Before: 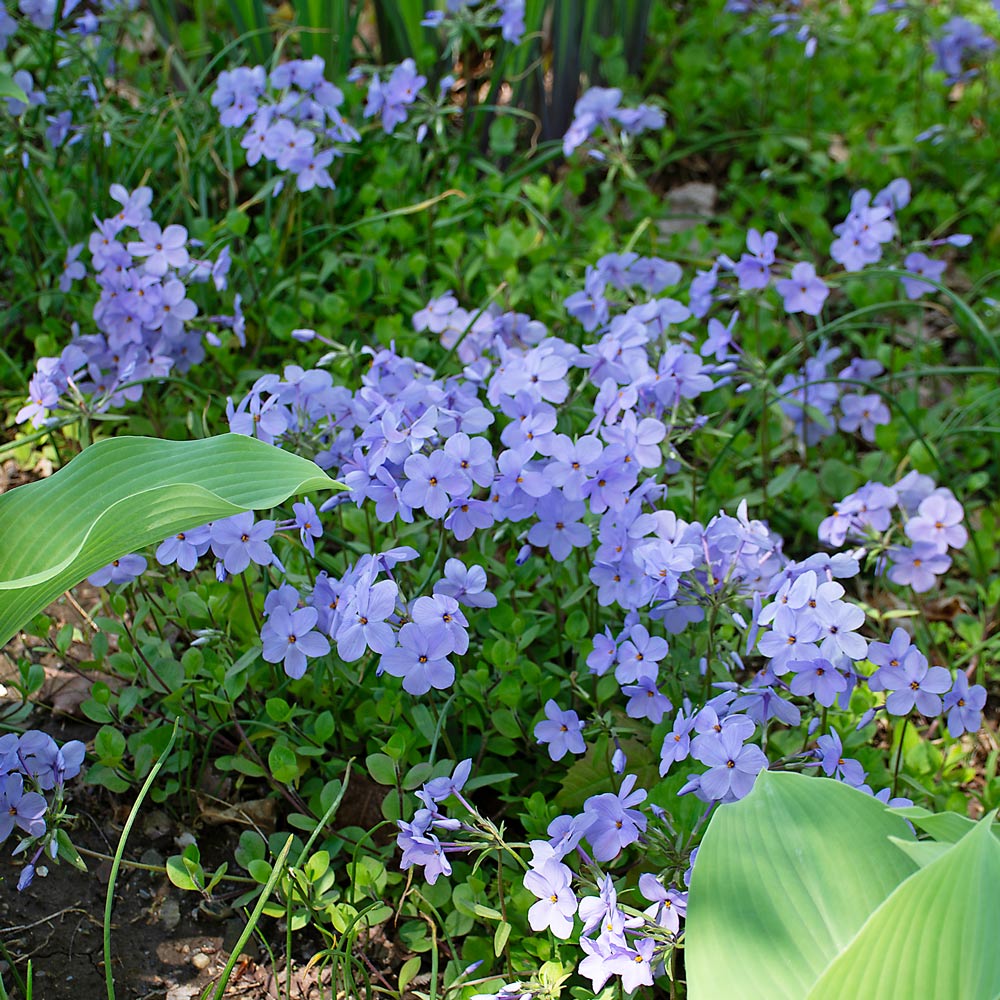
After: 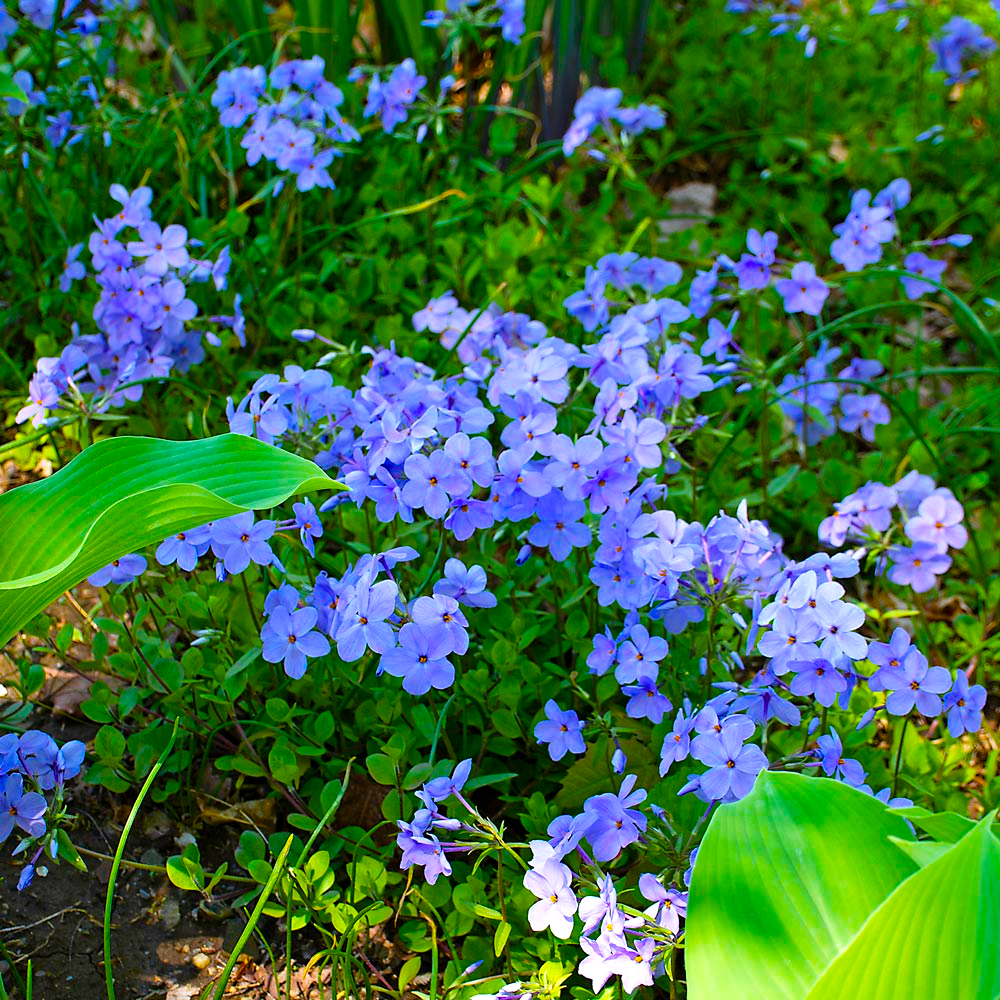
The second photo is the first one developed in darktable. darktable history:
color balance rgb: highlights gain › luminance 17.393%, perceptual saturation grading › global saturation 65.858%, perceptual saturation grading › highlights 50.945%, perceptual saturation grading › shadows 29.457%
